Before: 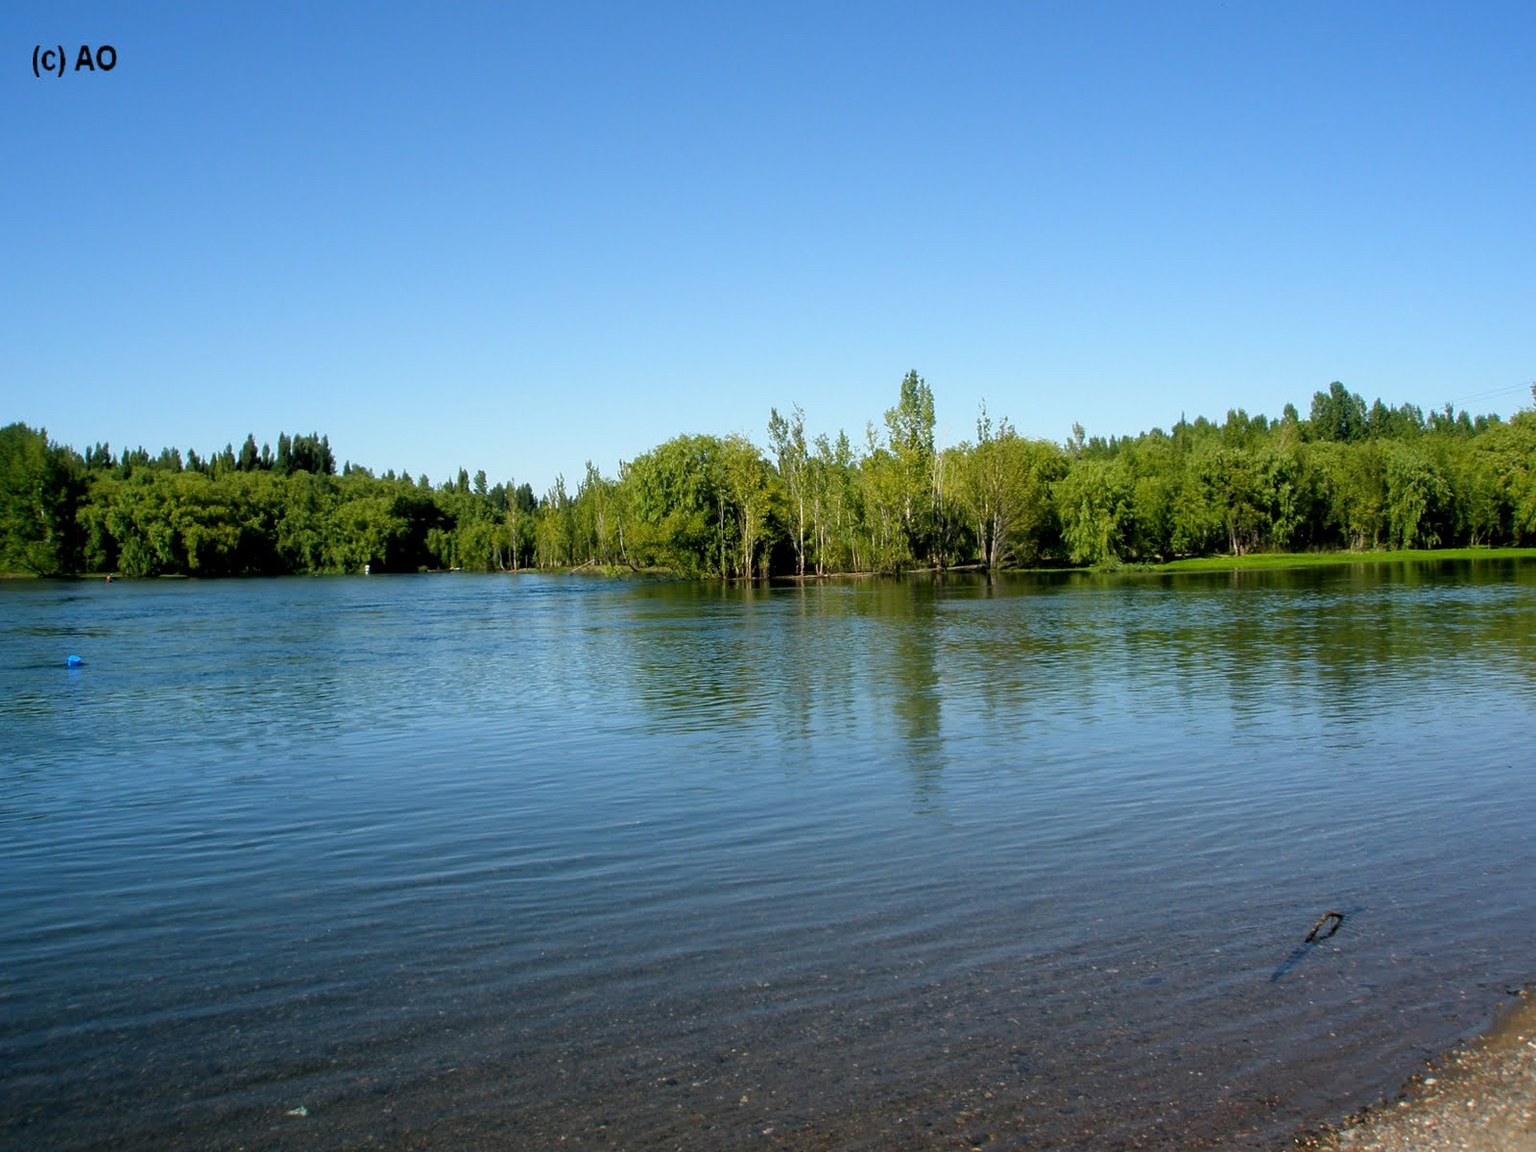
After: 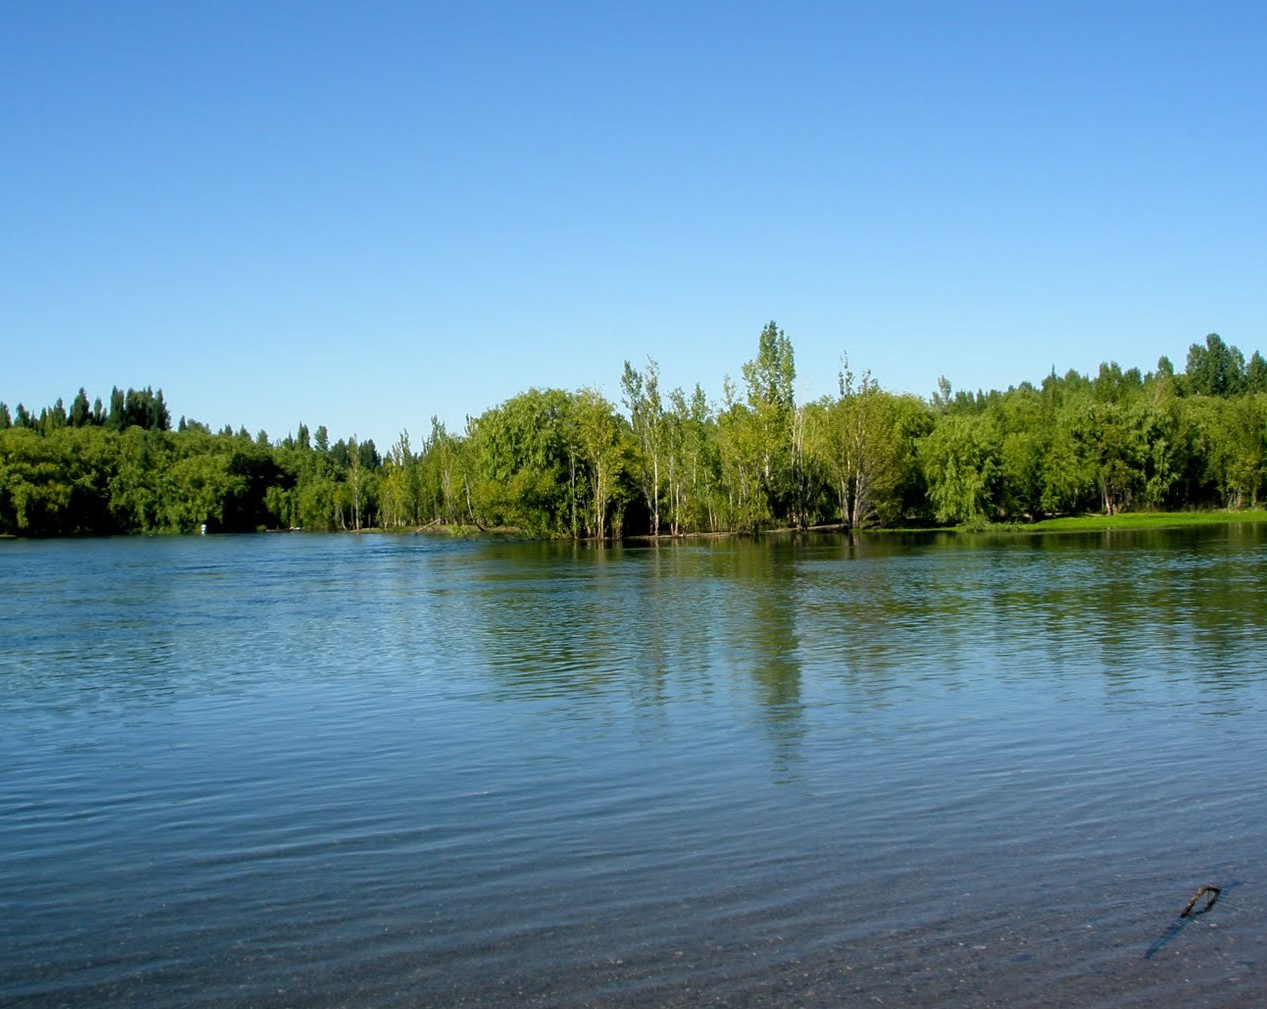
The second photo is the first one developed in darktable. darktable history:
crop: left 11.192%, top 5.394%, right 9.596%, bottom 10.47%
